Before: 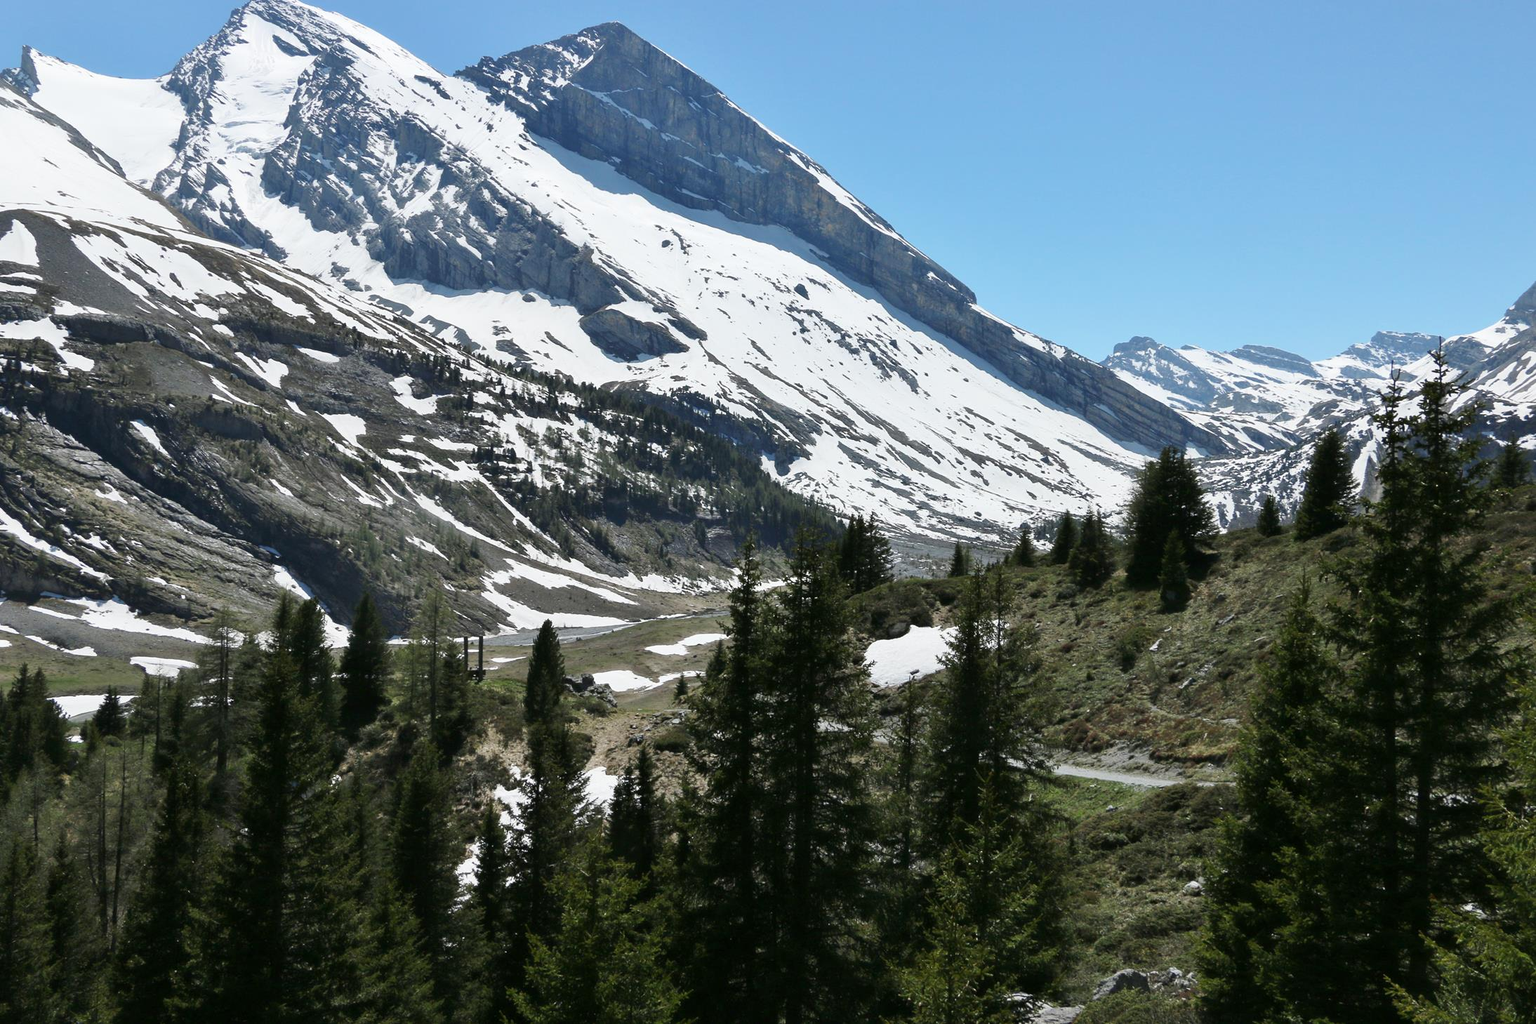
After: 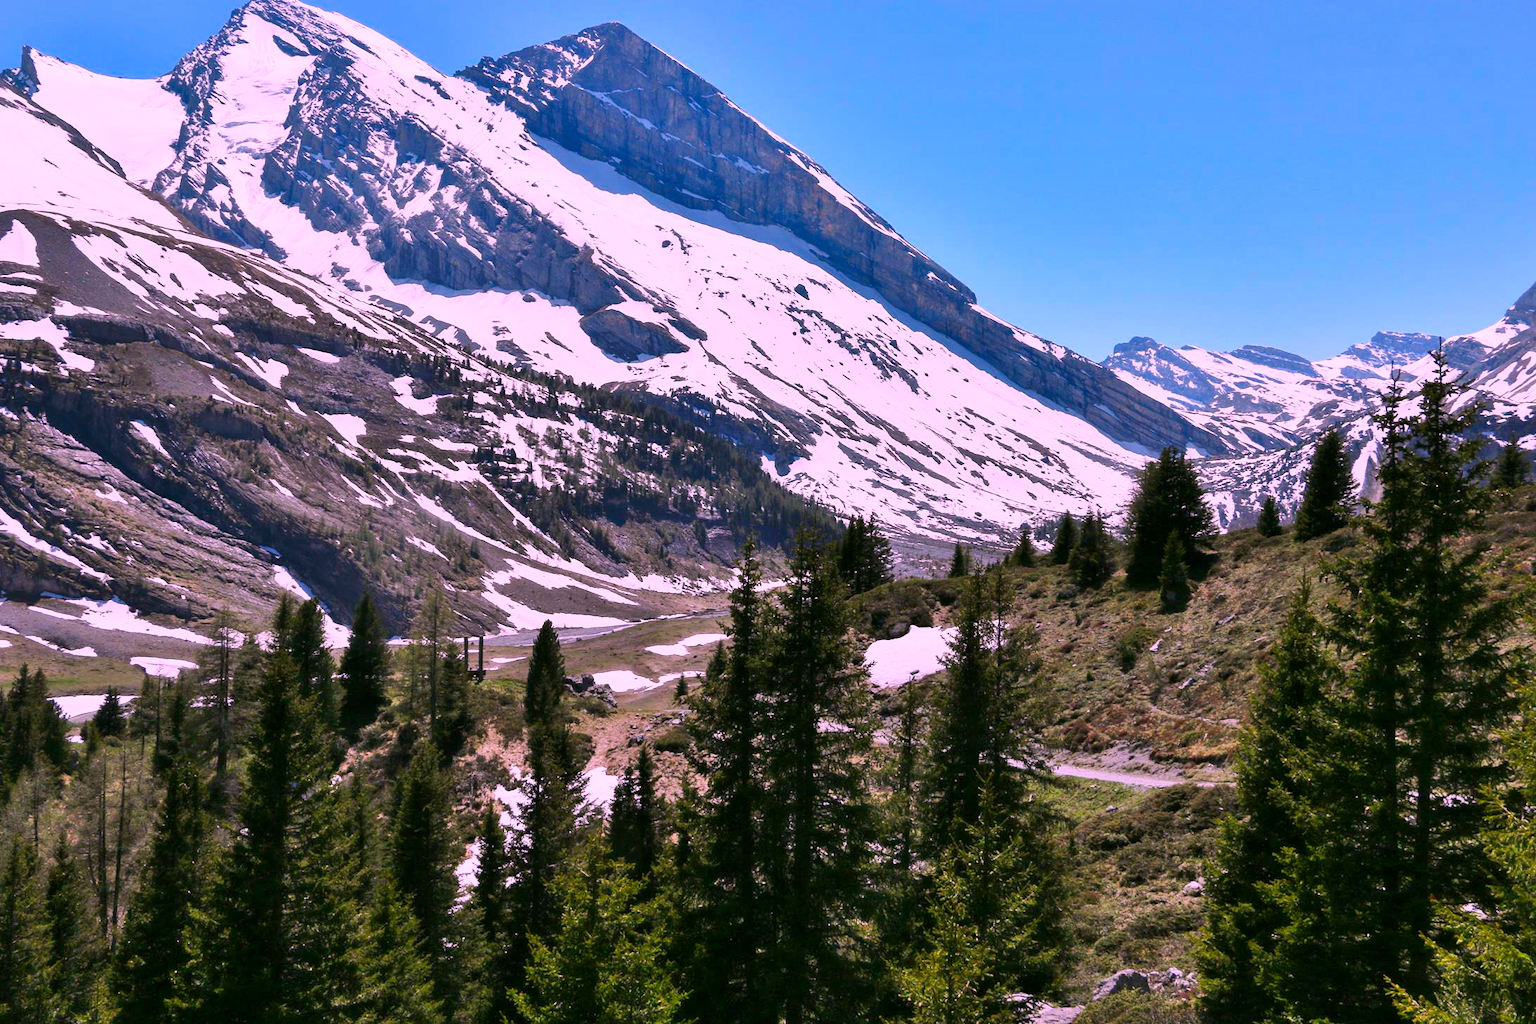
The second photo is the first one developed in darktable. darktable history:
local contrast: highlights 100%, shadows 100%, detail 120%, midtone range 0.2
color correction: highlights a* 19.5, highlights b* -11.53, saturation 1.69
shadows and highlights: soften with gaussian
tone equalizer: on, module defaults
